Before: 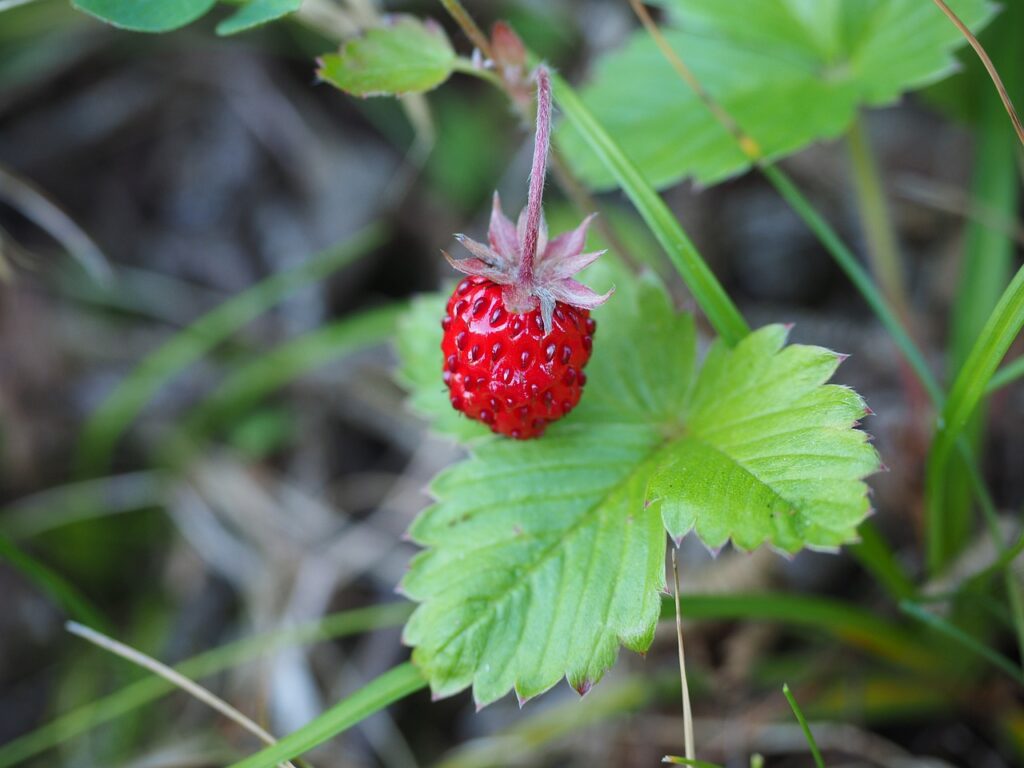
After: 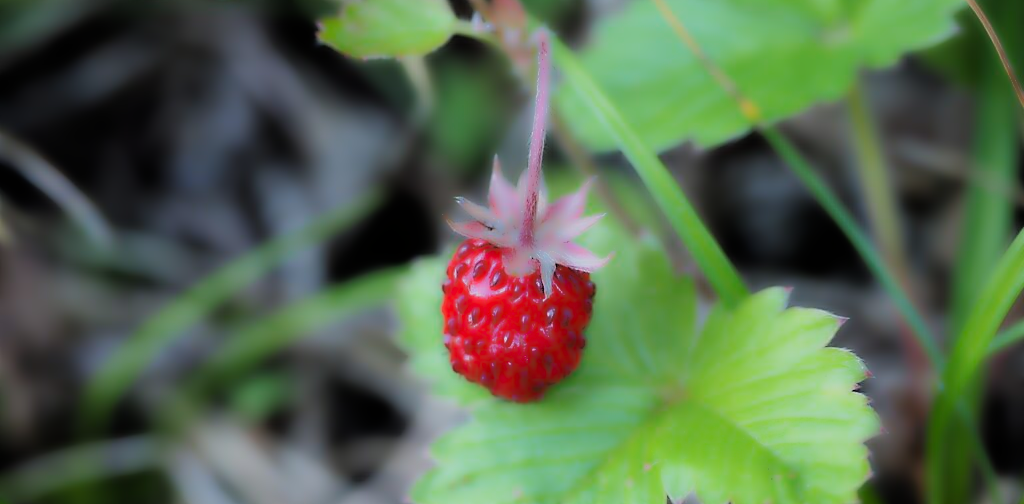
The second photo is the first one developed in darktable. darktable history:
crop and rotate: top 4.848%, bottom 29.503%
sharpen: on, module defaults
filmic rgb: black relative exposure -5 EV, white relative exposure 3.2 EV, hardness 3.42, contrast 1.2, highlights saturation mix -50%
lowpass: radius 4, soften with bilateral filter, unbound 0
